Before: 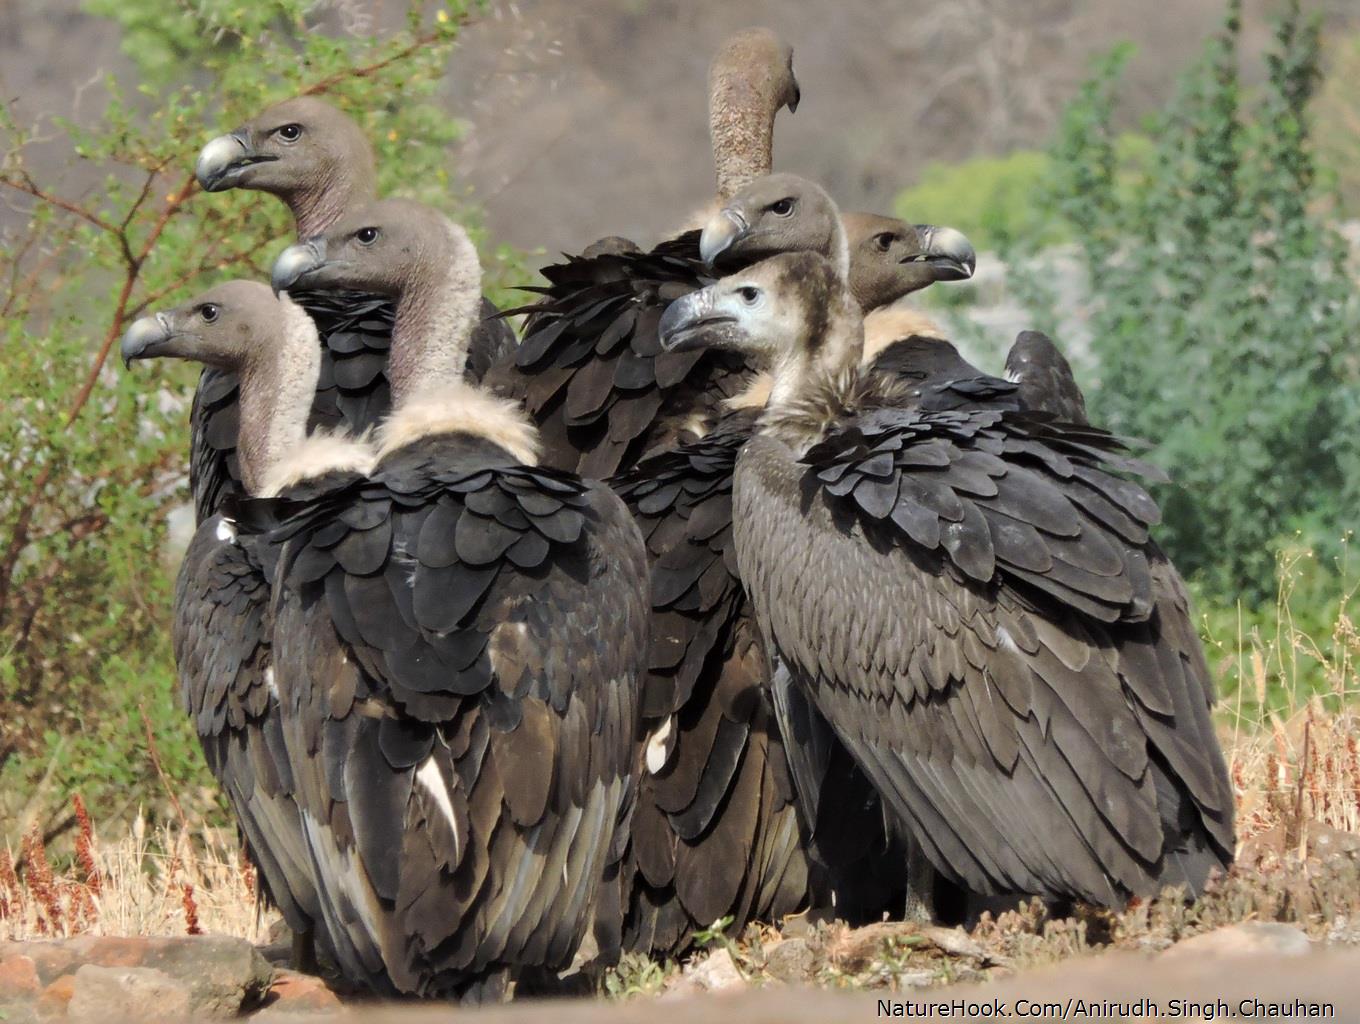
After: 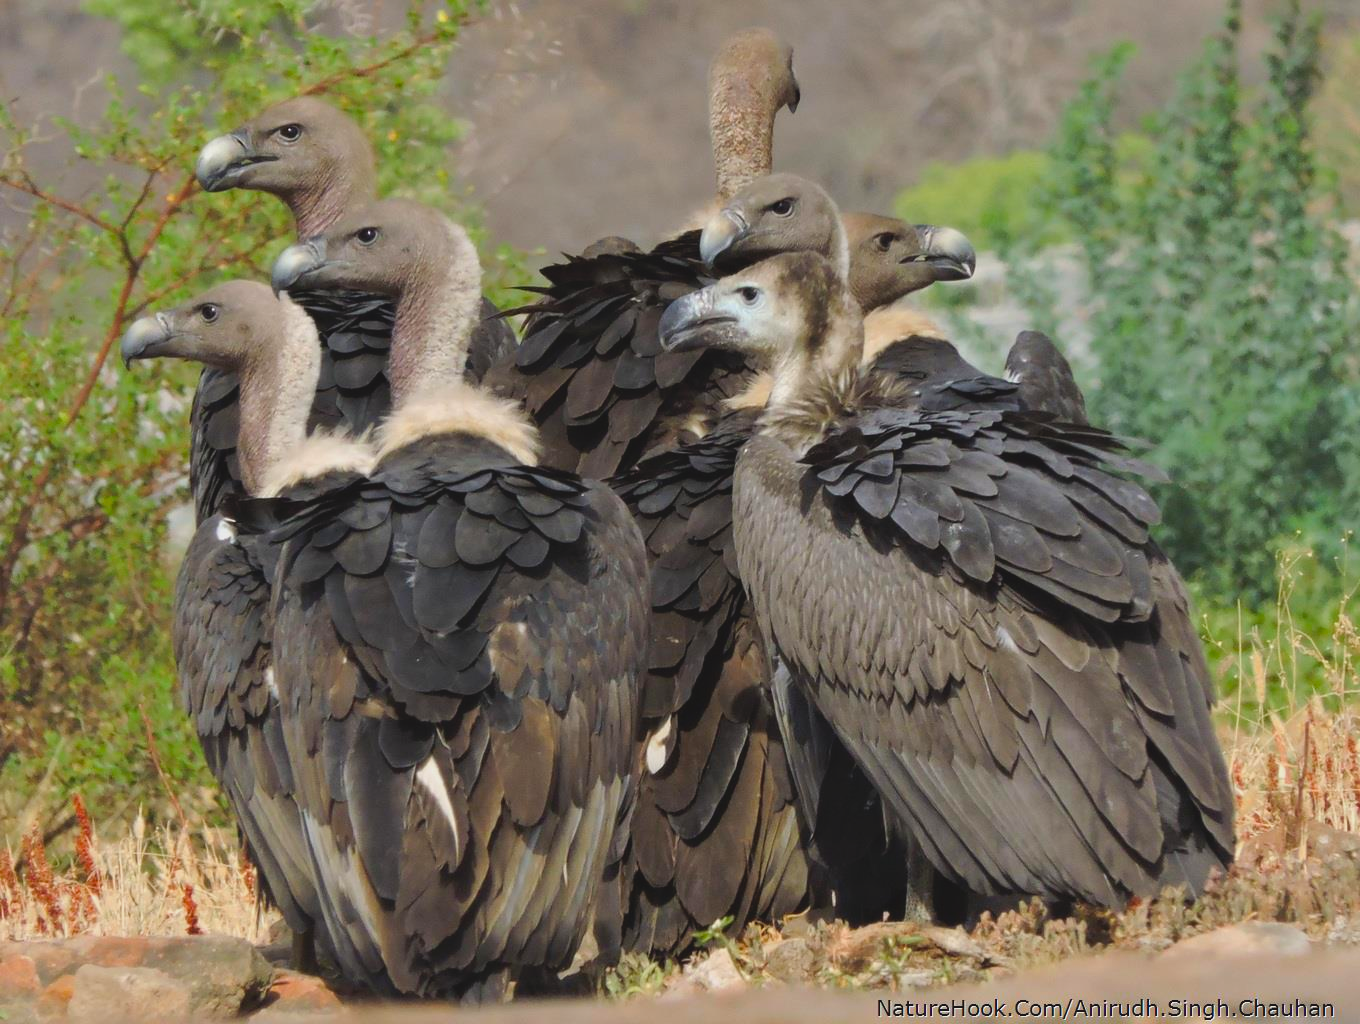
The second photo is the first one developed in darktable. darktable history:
rotate and perspective: crop left 0, crop top 0
color balance rgb: shadows fall-off 101%, linear chroma grading › mid-tones 7.63%, perceptual saturation grading › mid-tones 11.68%, mask middle-gray fulcrum 22.45%, global vibrance 10.11%, saturation formula JzAzBz (2021)
lowpass: radius 0.1, contrast 0.85, saturation 1.1, unbound 0
